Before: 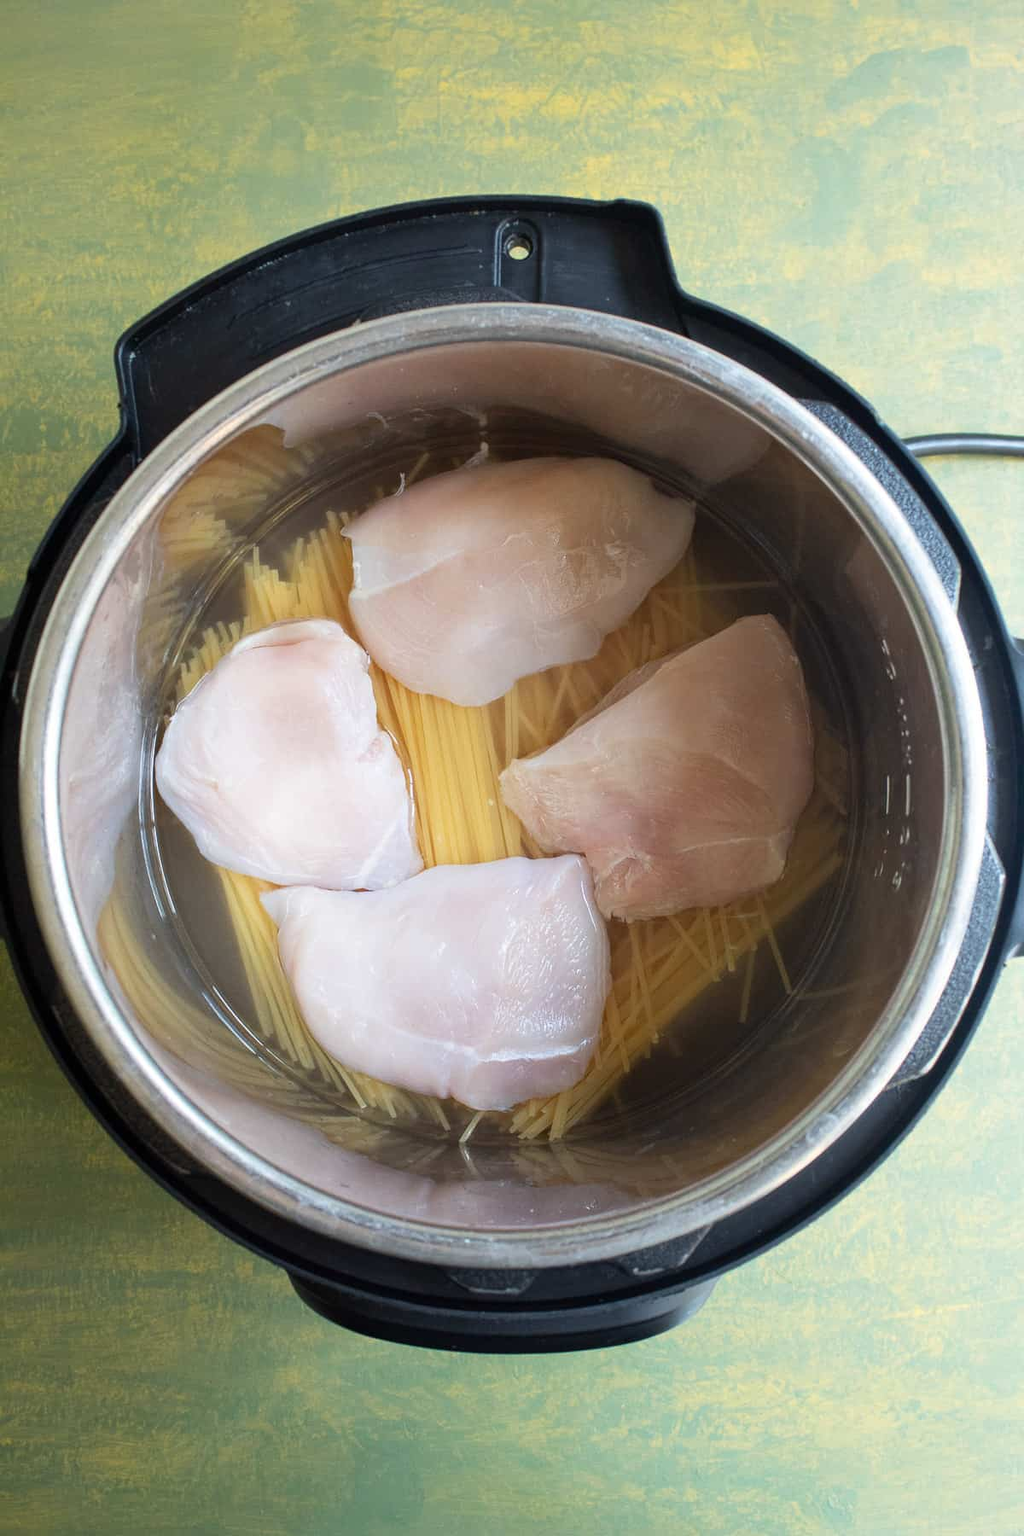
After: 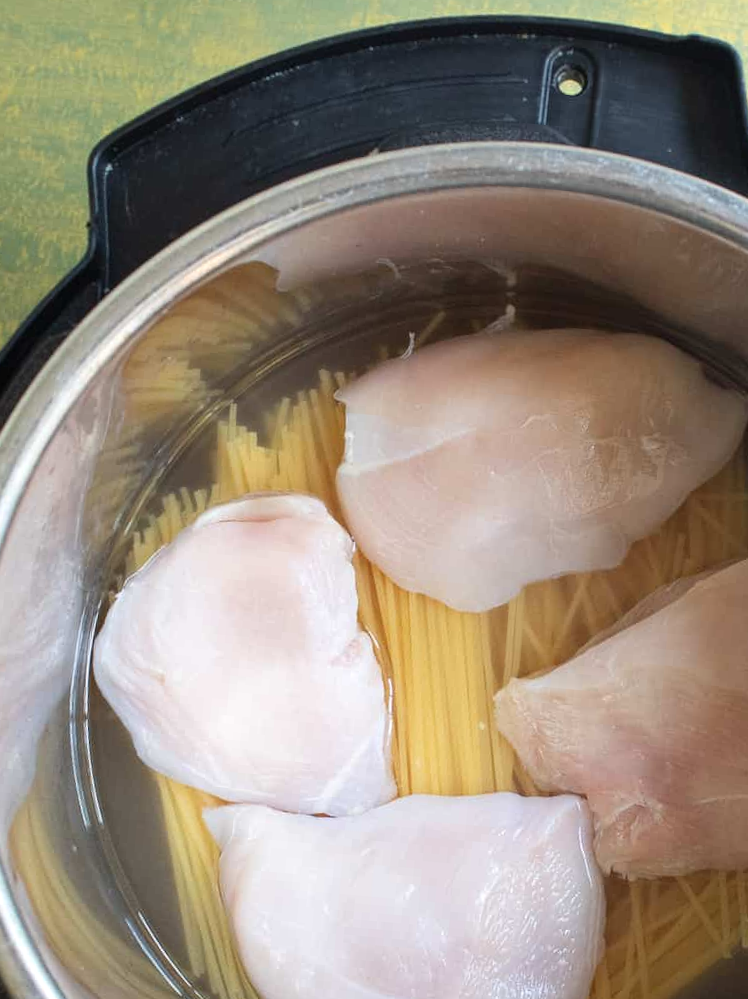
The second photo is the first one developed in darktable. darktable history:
crop and rotate: angle -4.99°, left 2.122%, top 6.945%, right 27.566%, bottom 30.519%
exposure: black level correction -0.001, exposure 0.08 EV, compensate highlight preservation false
